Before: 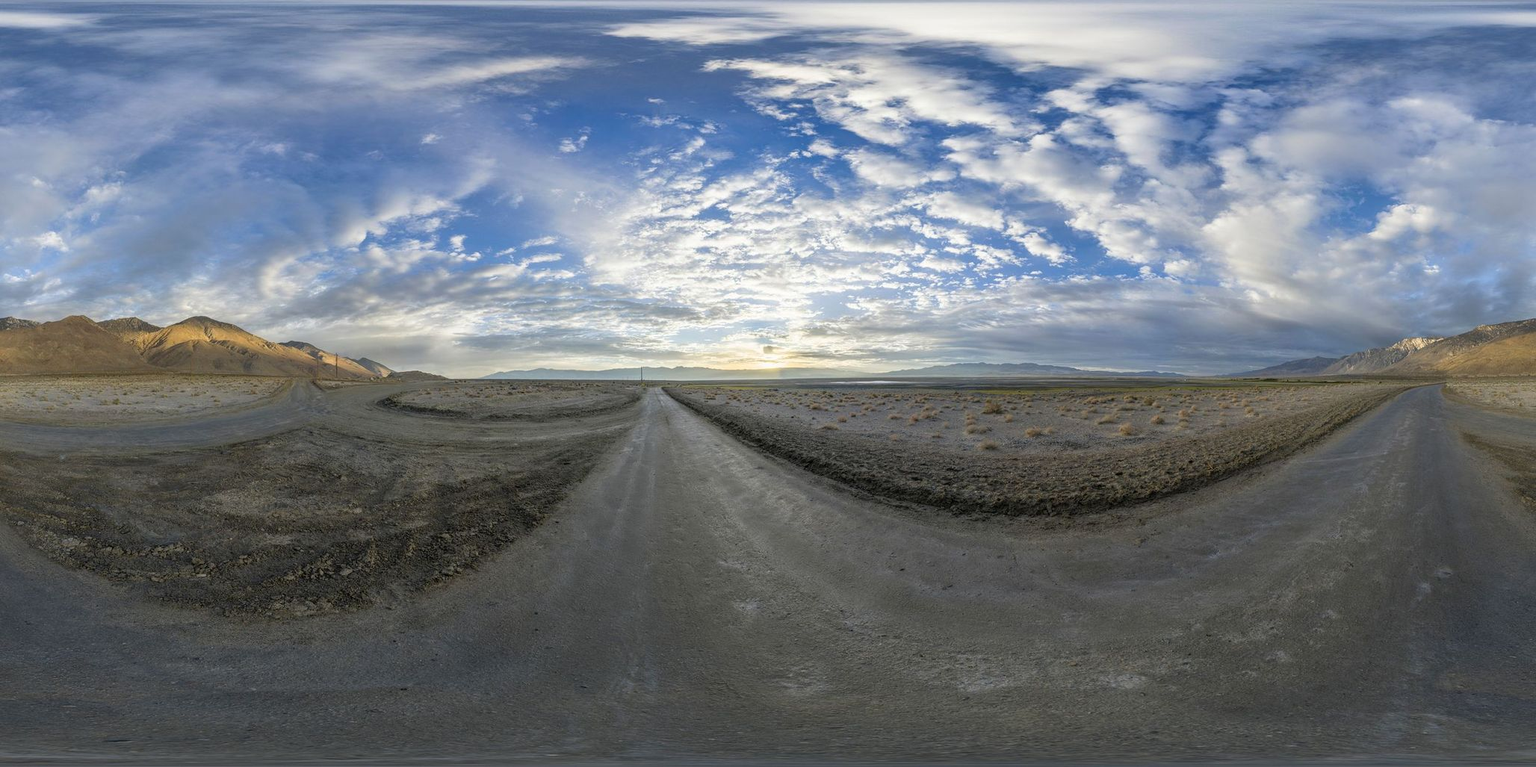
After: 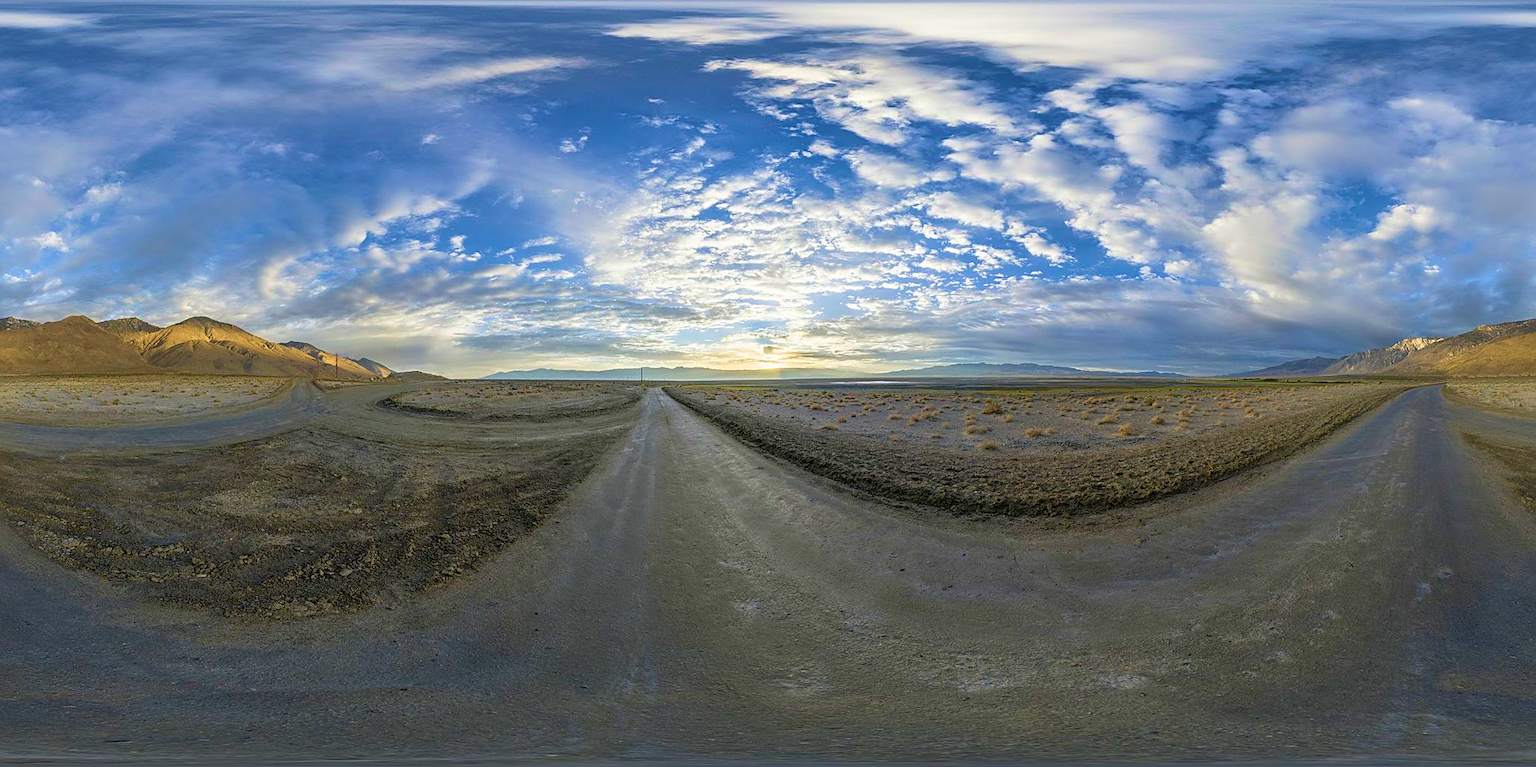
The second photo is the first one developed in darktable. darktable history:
sharpen: on, module defaults
velvia: strength 67.68%, mid-tones bias 0.975
